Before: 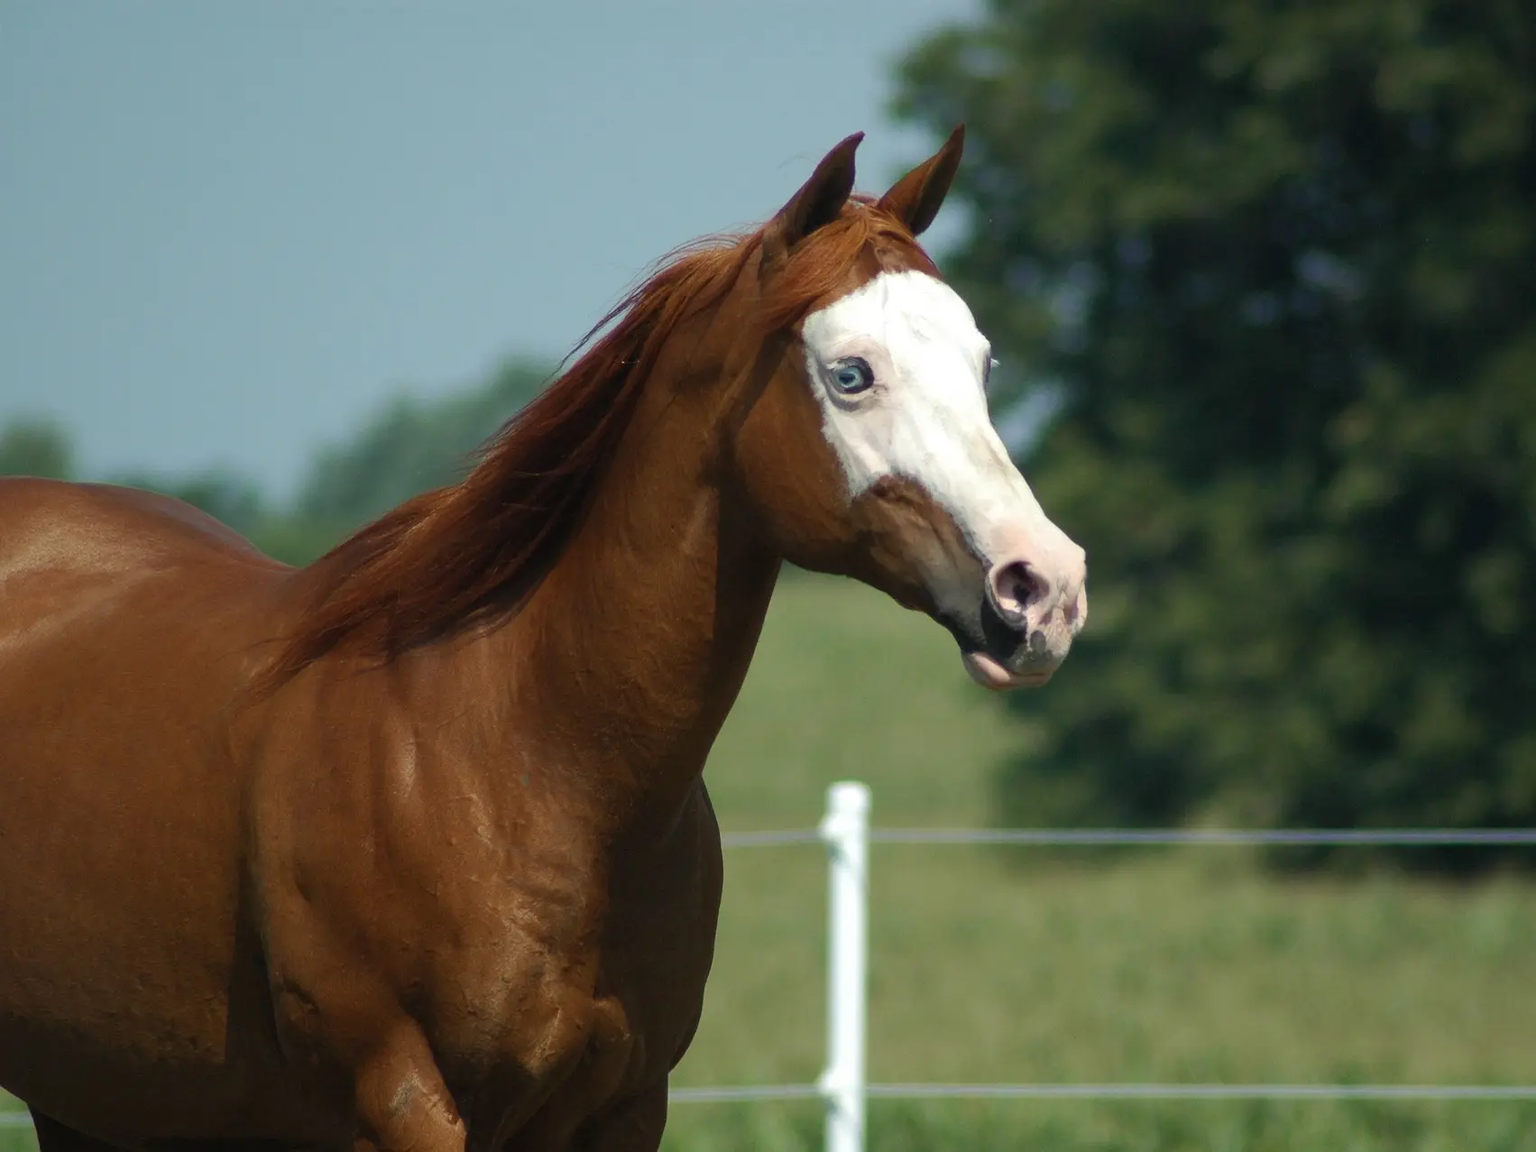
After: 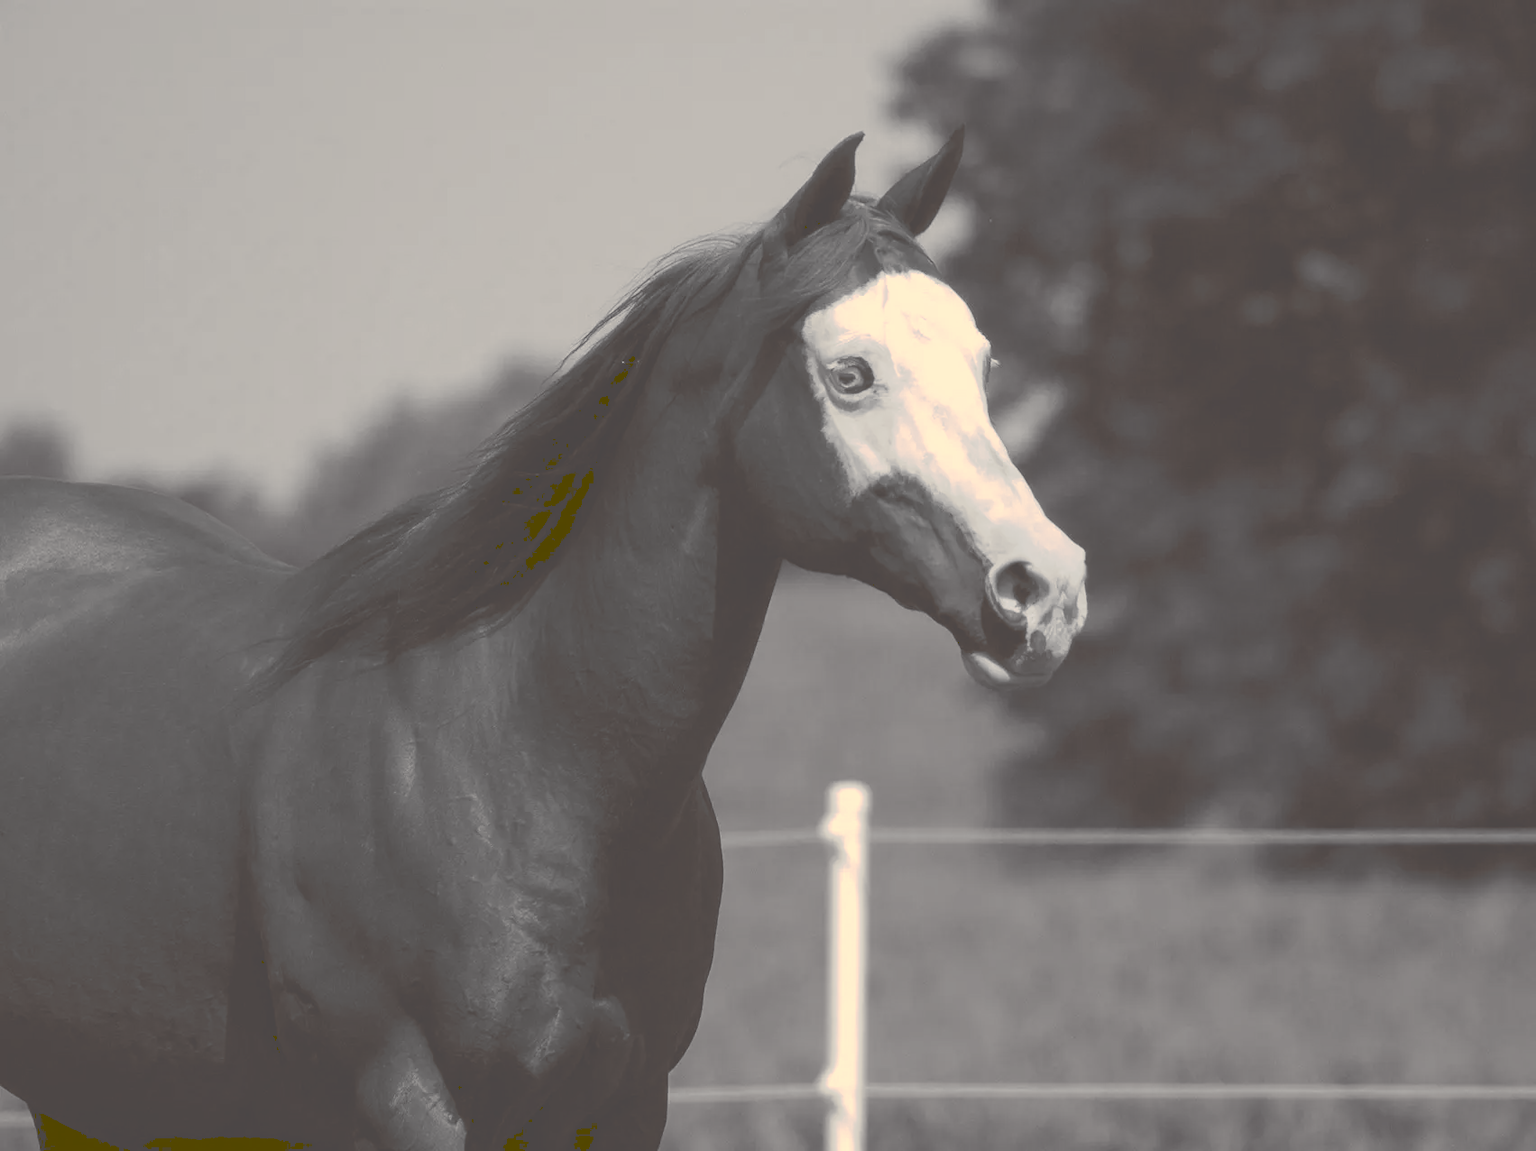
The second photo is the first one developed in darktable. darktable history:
tone curve: curves: ch0 [(0, 0) (0.003, 0.298) (0.011, 0.298) (0.025, 0.298) (0.044, 0.3) (0.069, 0.302) (0.1, 0.312) (0.136, 0.329) (0.177, 0.354) (0.224, 0.376) (0.277, 0.408) (0.335, 0.453) (0.399, 0.503) (0.468, 0.562) (0.543, 0.623) (0.623, 0.686) (0.709, 0.754) (0.801, 0.825) (0.898, 0.873) (1, 1)], preserve colors none
color look up table: target L [82.57, 84.57, 76.53, 75.18, 65.88, 55.42, 41.09, 41.99, 39.72, 34.08, 22.81, 10.71, 202.9, 85.59, 59.09, 71.41, 58.96, 69.13, 52.02, 50.03, 40.25, 31.45, 28.07, 13.23, 94.72, 100.28, 75.95, 94.72, 77.93, 75.67, 90.62, 87.45, 84.39, 53.33, 68.13, 57.97, 45.8, 47.8, 25.33, 45.8, 6.705, 16.77, 98.43, 86.74, 86.23, 83.68, 58.93, 41.67, 38.66], target a [2.206, 2.253, 1.464, 1.578, 1.311, 1.628, 0.922, 0.967, 1.102, 1.23, 2.958, 4.969, 0, 0.623, 1.993, 1.389, 1.207, 1.84, 1.054, 1.022, 0.976, 0.887, 1.603, 3.718, 9.089, -1.015, 1.363, 9.089, 1.609, 1.692, 9.581, 1.555, 1.571, 1.205, 1.215, 1.873, 1.884, 1.744, 2.462, 1.884, 7.815, 2.156, 4.378, 1.567, 2.135, 1.583, 1.066, 1.394, 0.826], target b [7.05, 7.888, 5.389, 4.566, 3.442, 2.111, 0.337, -0.273, 0.444, 0.391, 0.157, 0.595, -0.002, 8.577, 2.371, 5.535, 2.144, 4.919, 0.979, 1.175, -0.276, 0.336, -0.196, 1.43, 18.22, 25.57, 5.15, 18.22, 5.633, 4.745, 11.33, 8.169, 8.228, 1.778, 3.961, 2.113, 0.585, 0.654, 0.851, 0.585, 10.62, 0.908, 23.4, 8.068, 8.42, 8.131, 2.697, -0.133, 0.301], num patches 49
